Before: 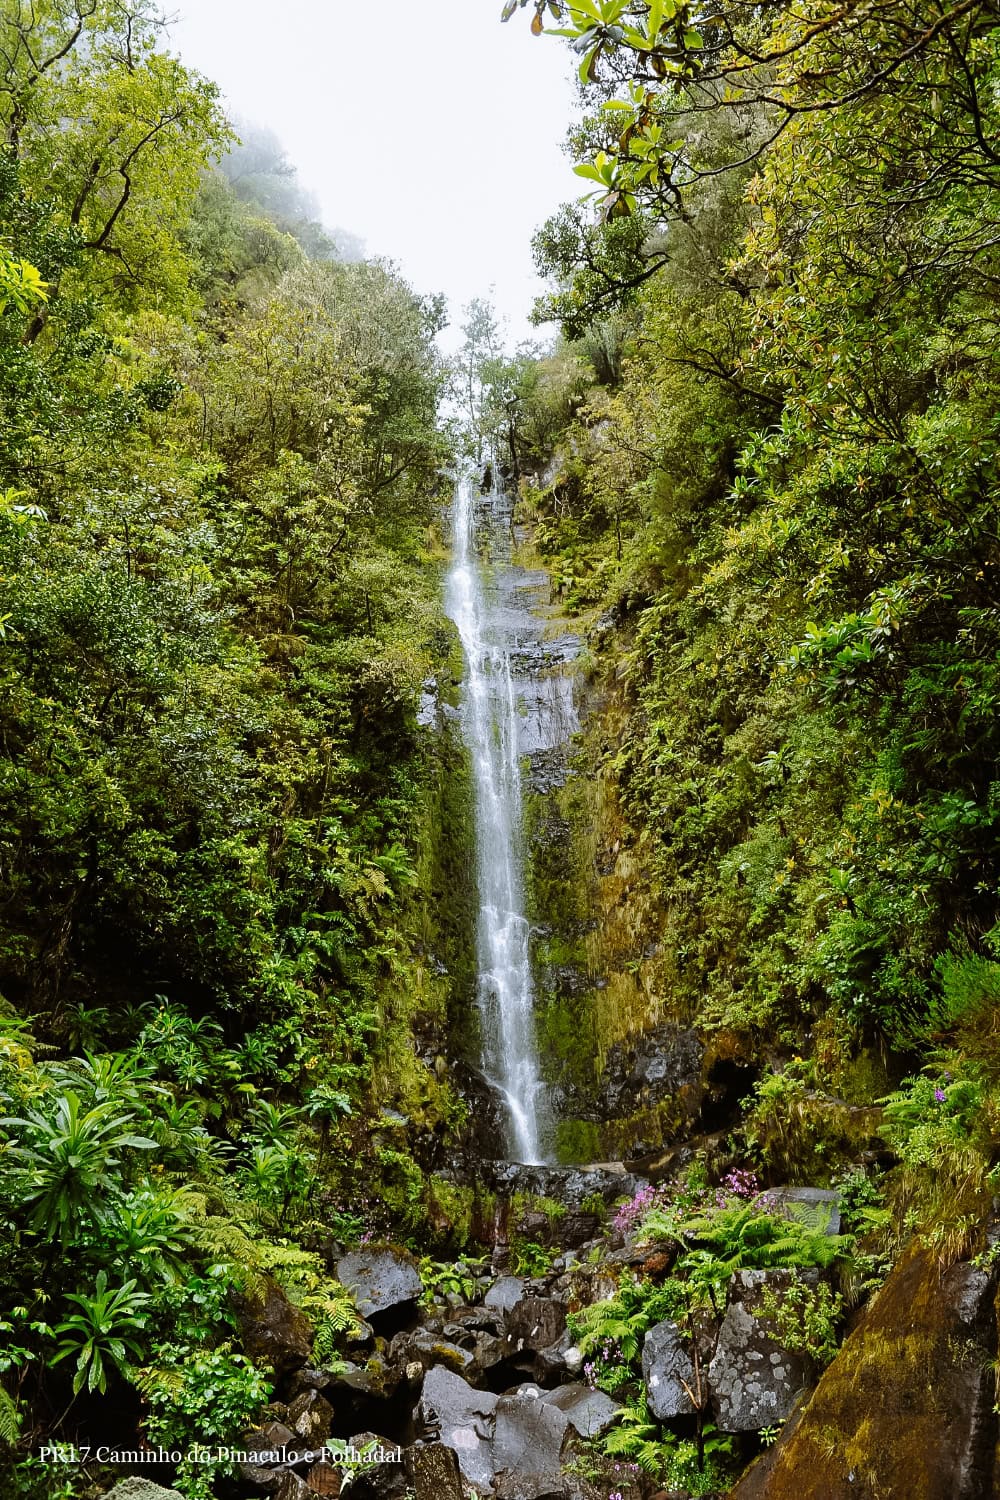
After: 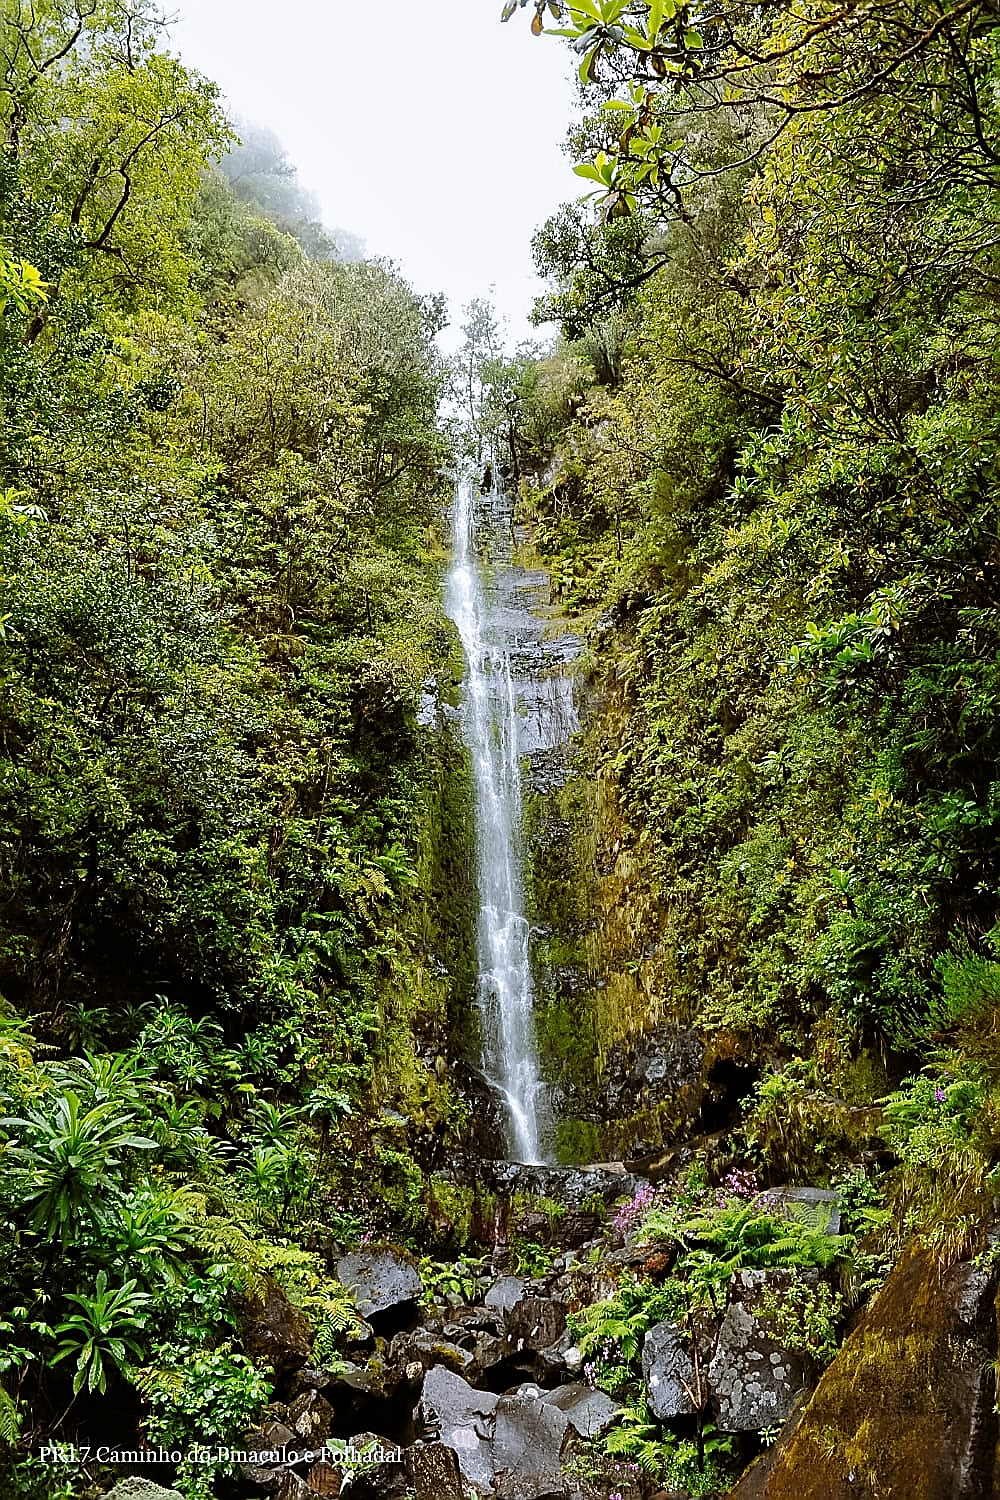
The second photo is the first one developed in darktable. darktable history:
local contrast: mode bilateral grid, contrast 21, coarseness 50, detail 119%, midtone range 0.2
sharpen: radius 1.389, amount 1.261, threshold 0.812
